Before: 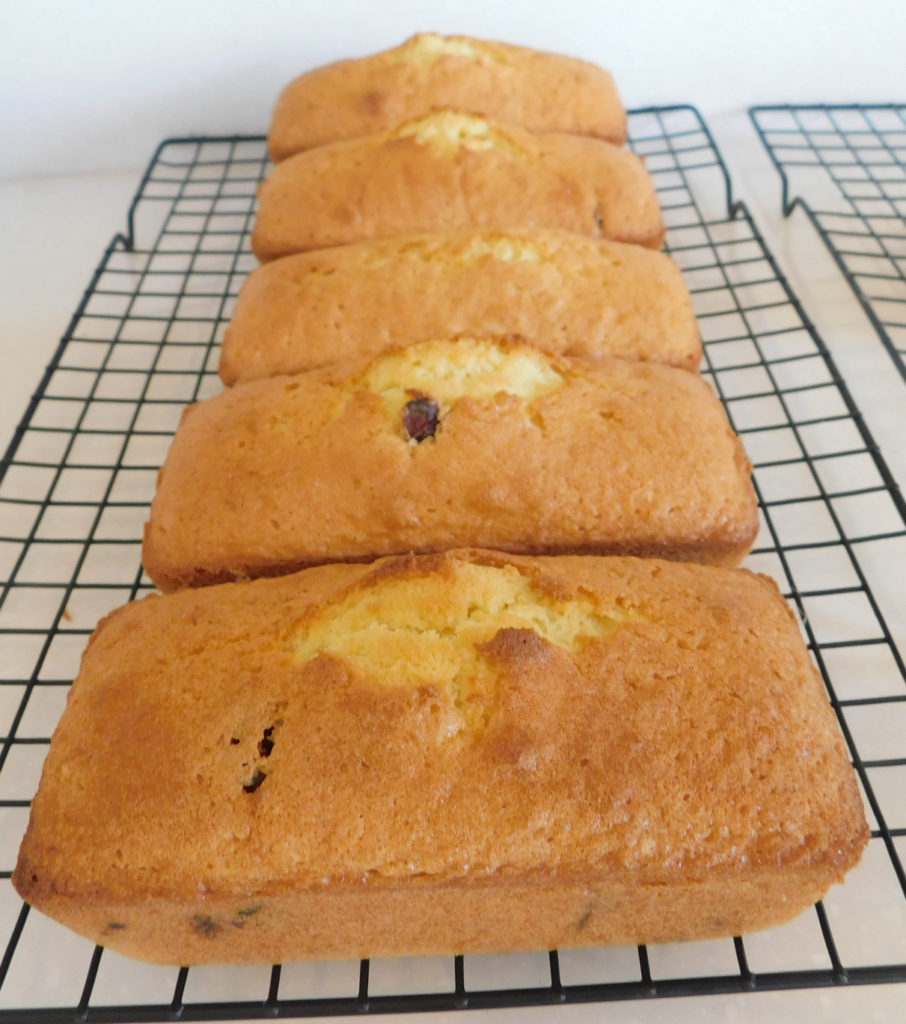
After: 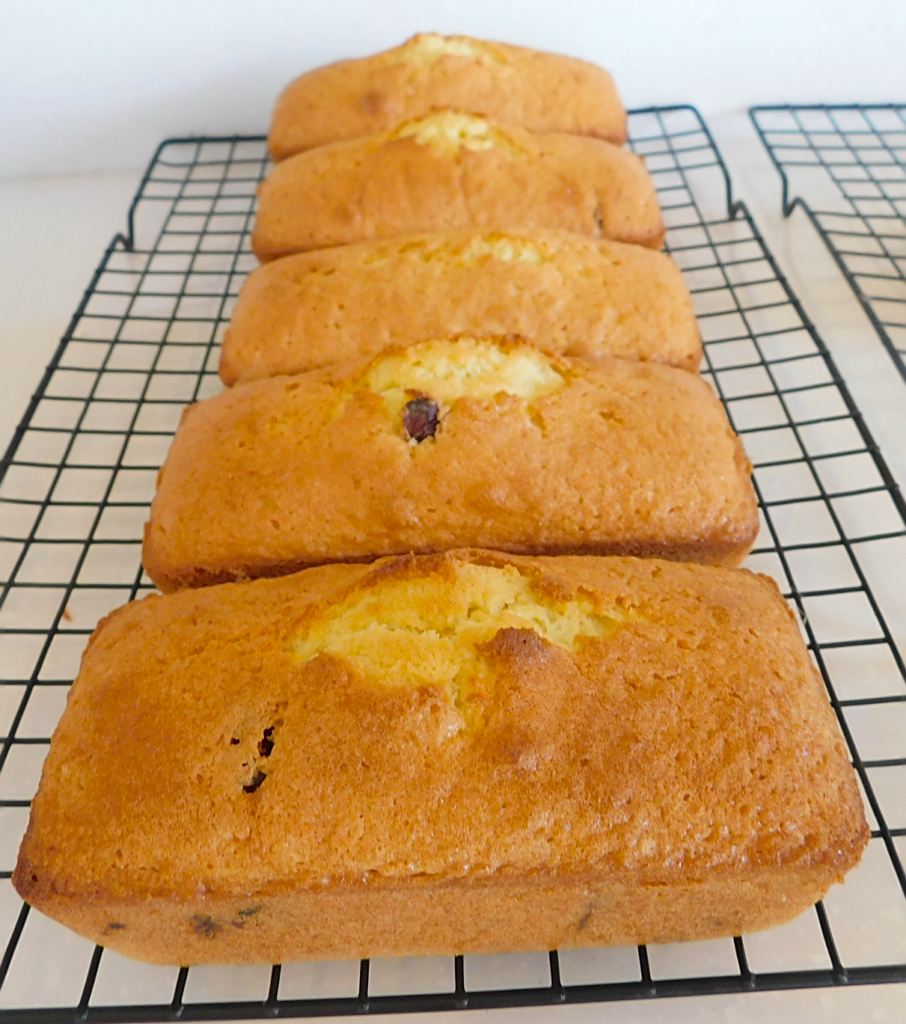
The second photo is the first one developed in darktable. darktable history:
color balance: output saturation 110%
sharpen: on, module defaults
